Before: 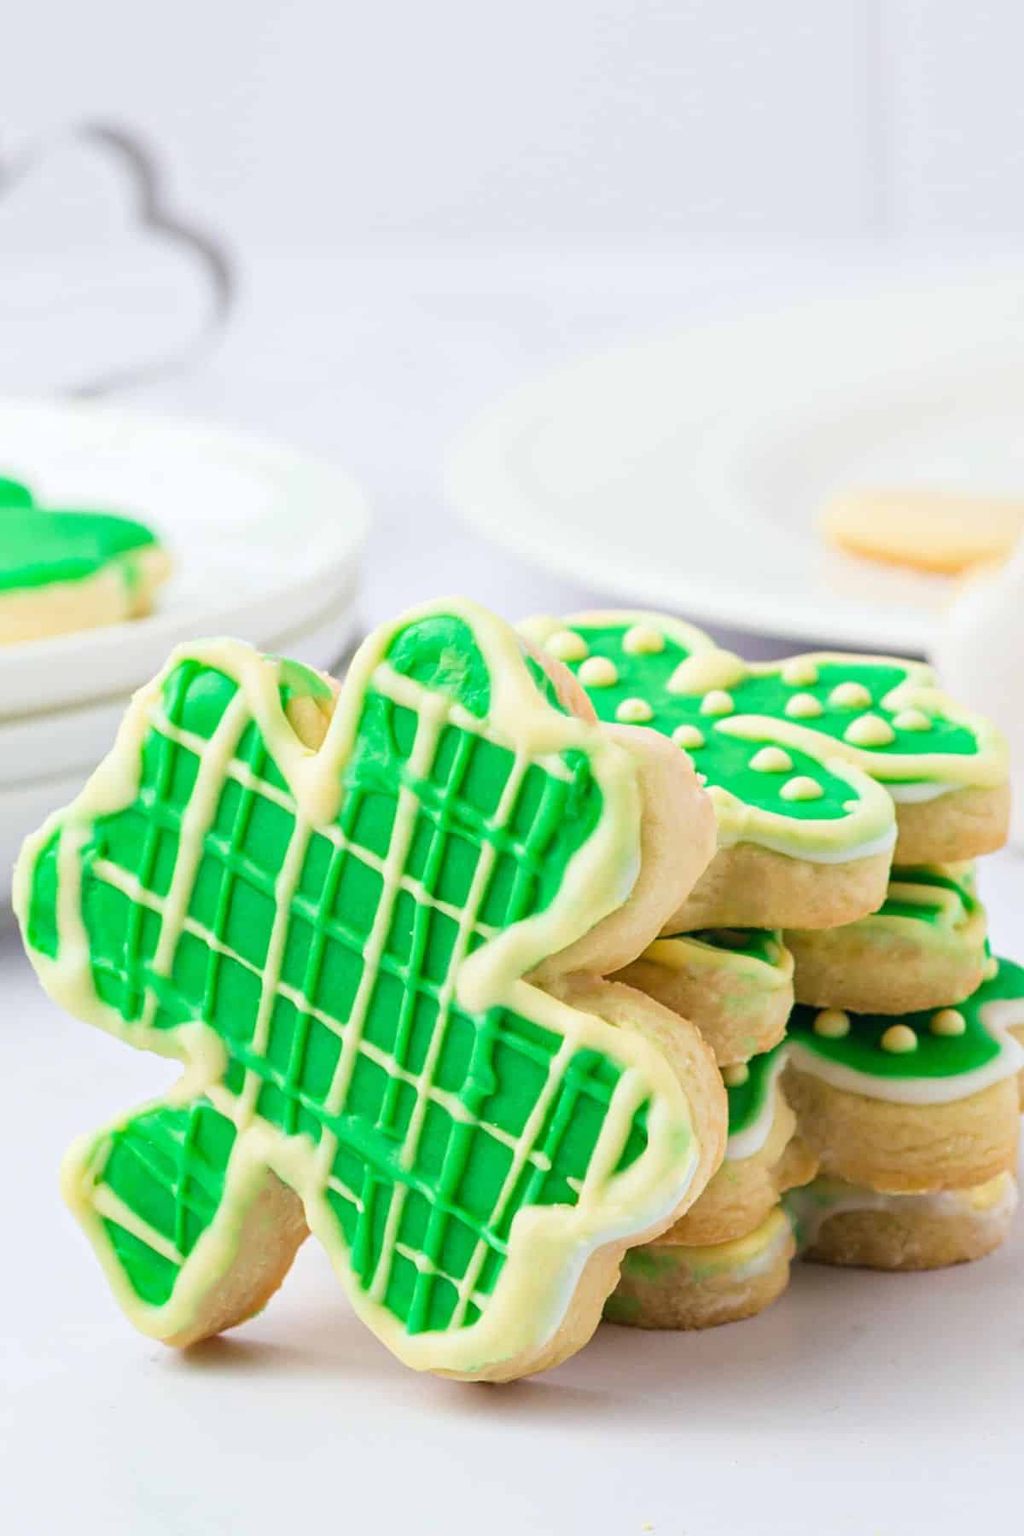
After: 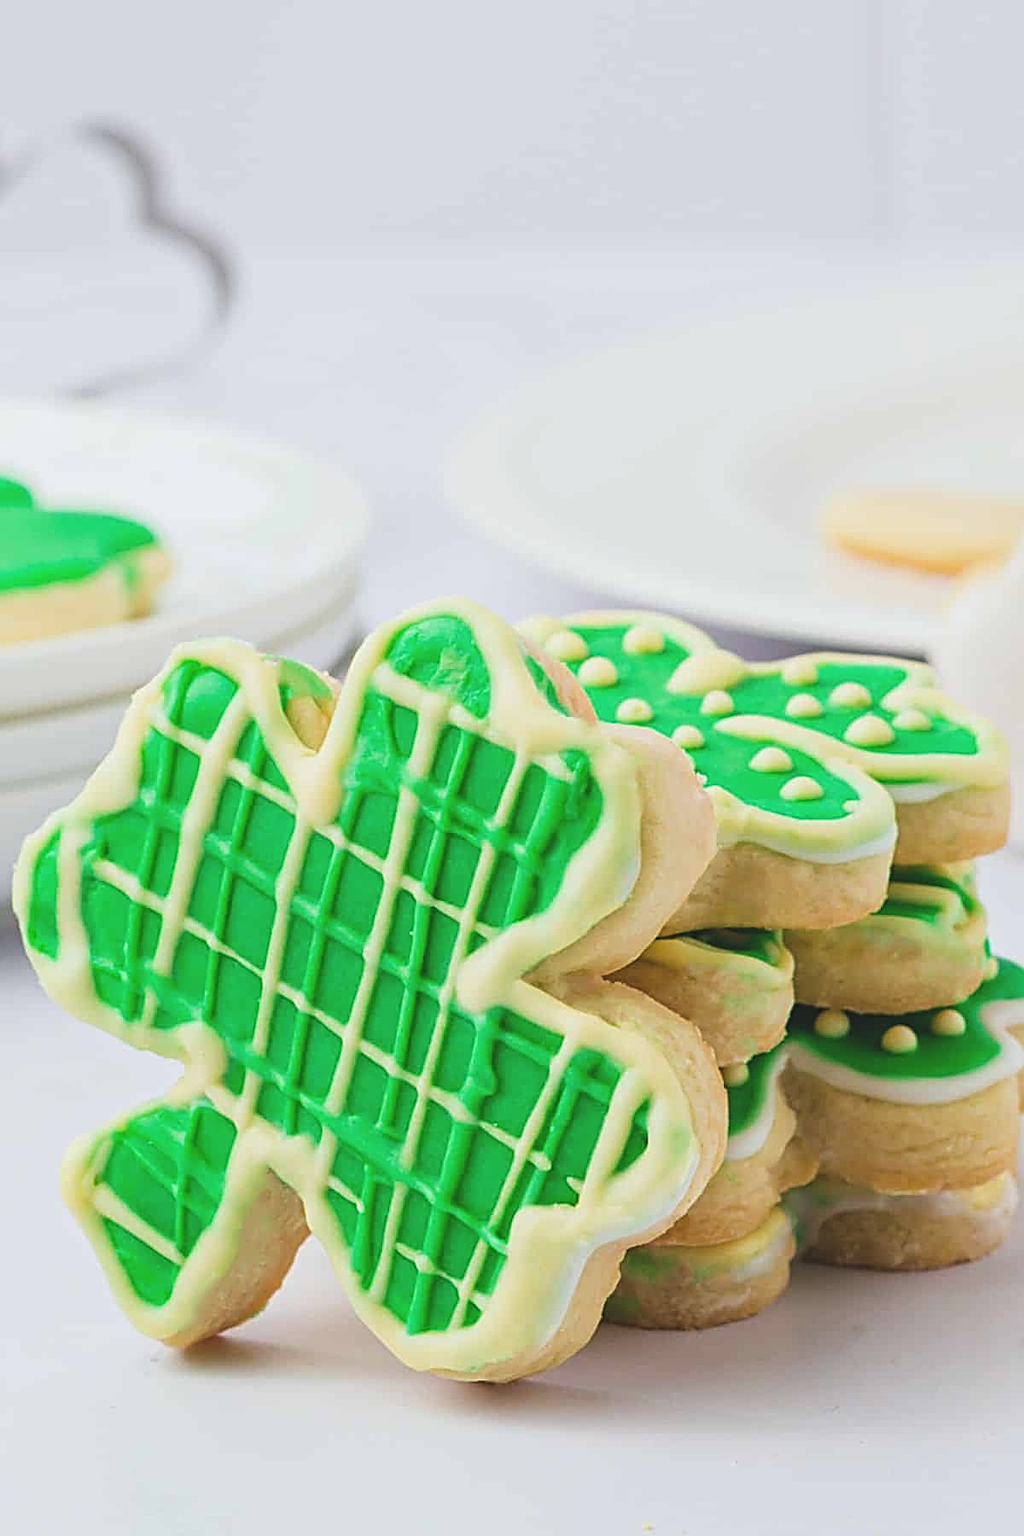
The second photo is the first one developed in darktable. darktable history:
sharpen: radius 2.584, amount 0.688
exposure: black level correction -0.014, exposure -0.193 EV, compensate highlight preservation false
